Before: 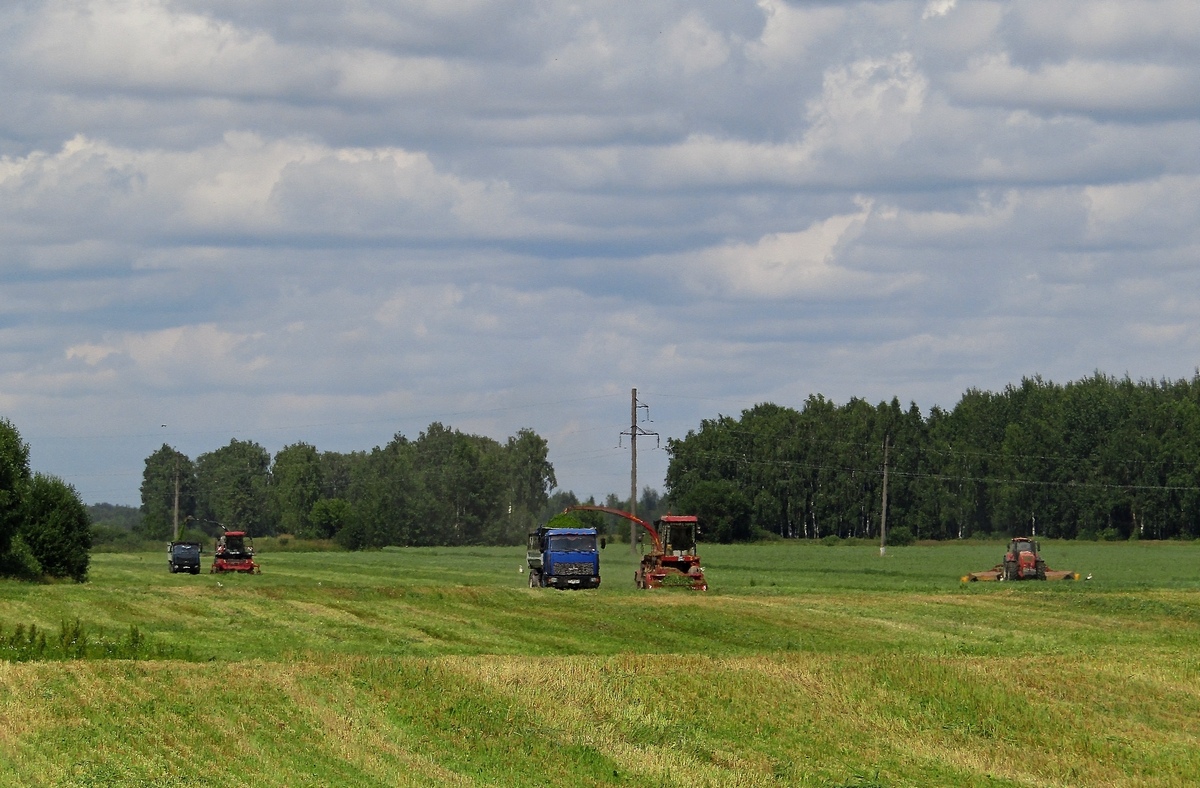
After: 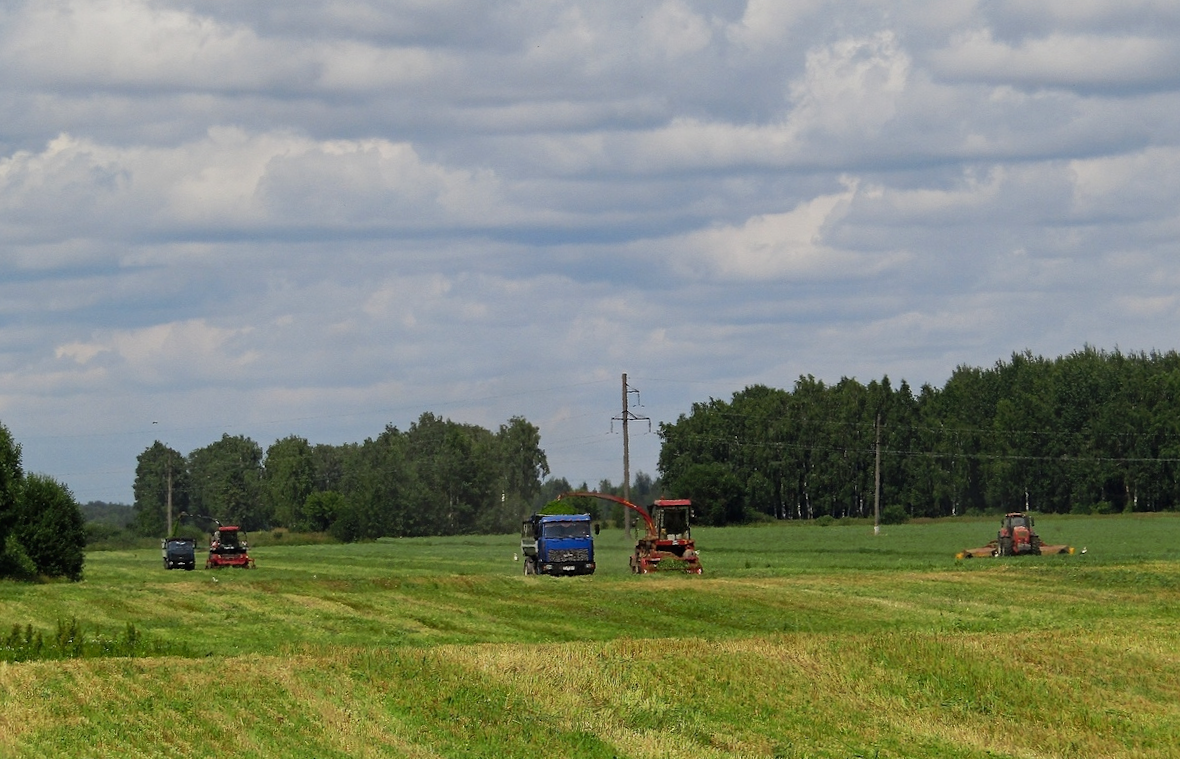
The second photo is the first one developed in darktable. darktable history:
rotate and perspective: rotation -1.42°, crop left 0.016, crop right 0.984, crop top 0.035, crop bottom 0.965
tone curve: curves: ch0 [(0, 0) (0.003, 0.014) (0.011, 0.014) (0.025, 0.022) (0.044, 0.041) (0.069, 0.063) (0.1, 0.086) (0.136, 0.118) (0.177, 0.161) (0.224, 0.211) (0.277, 0.262) (0.335, 0.323) (0.399, 0.384) (0.468, 0.459) (0.543, 0.54) (0.623, 0.624) (0.709, 0.711) (0.801, 0.796) (0.898, 0.879) (1, 1)], preserve colors none
